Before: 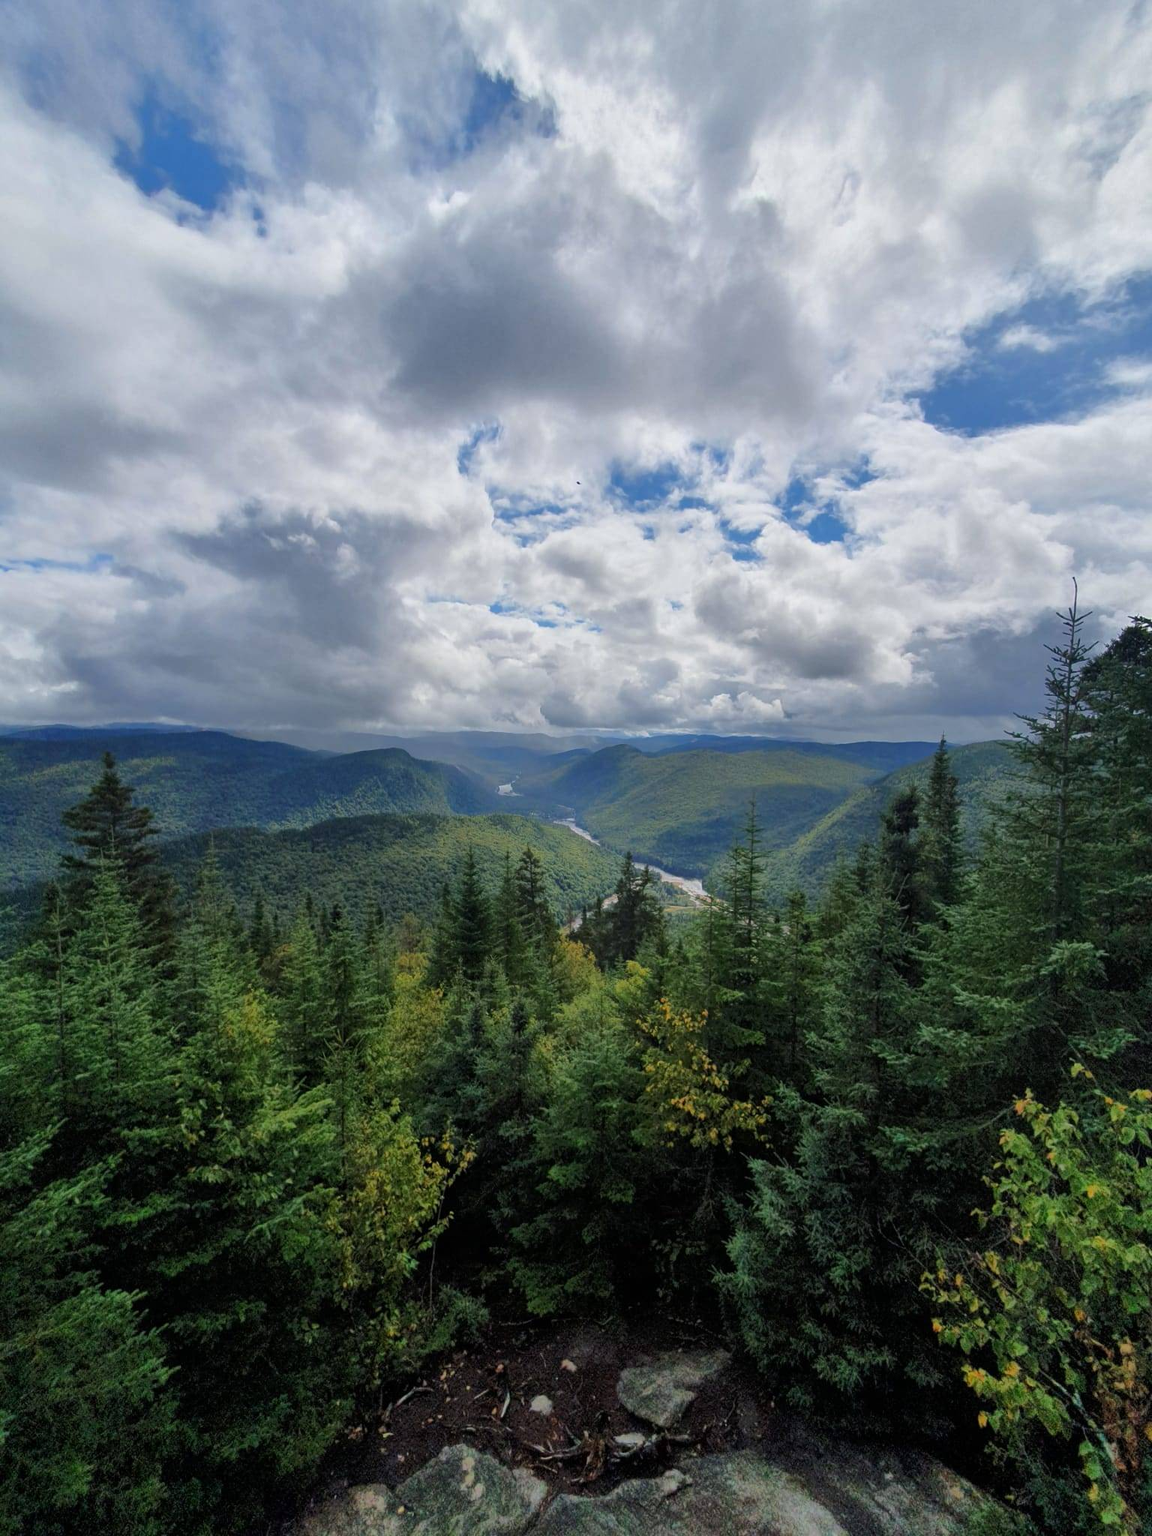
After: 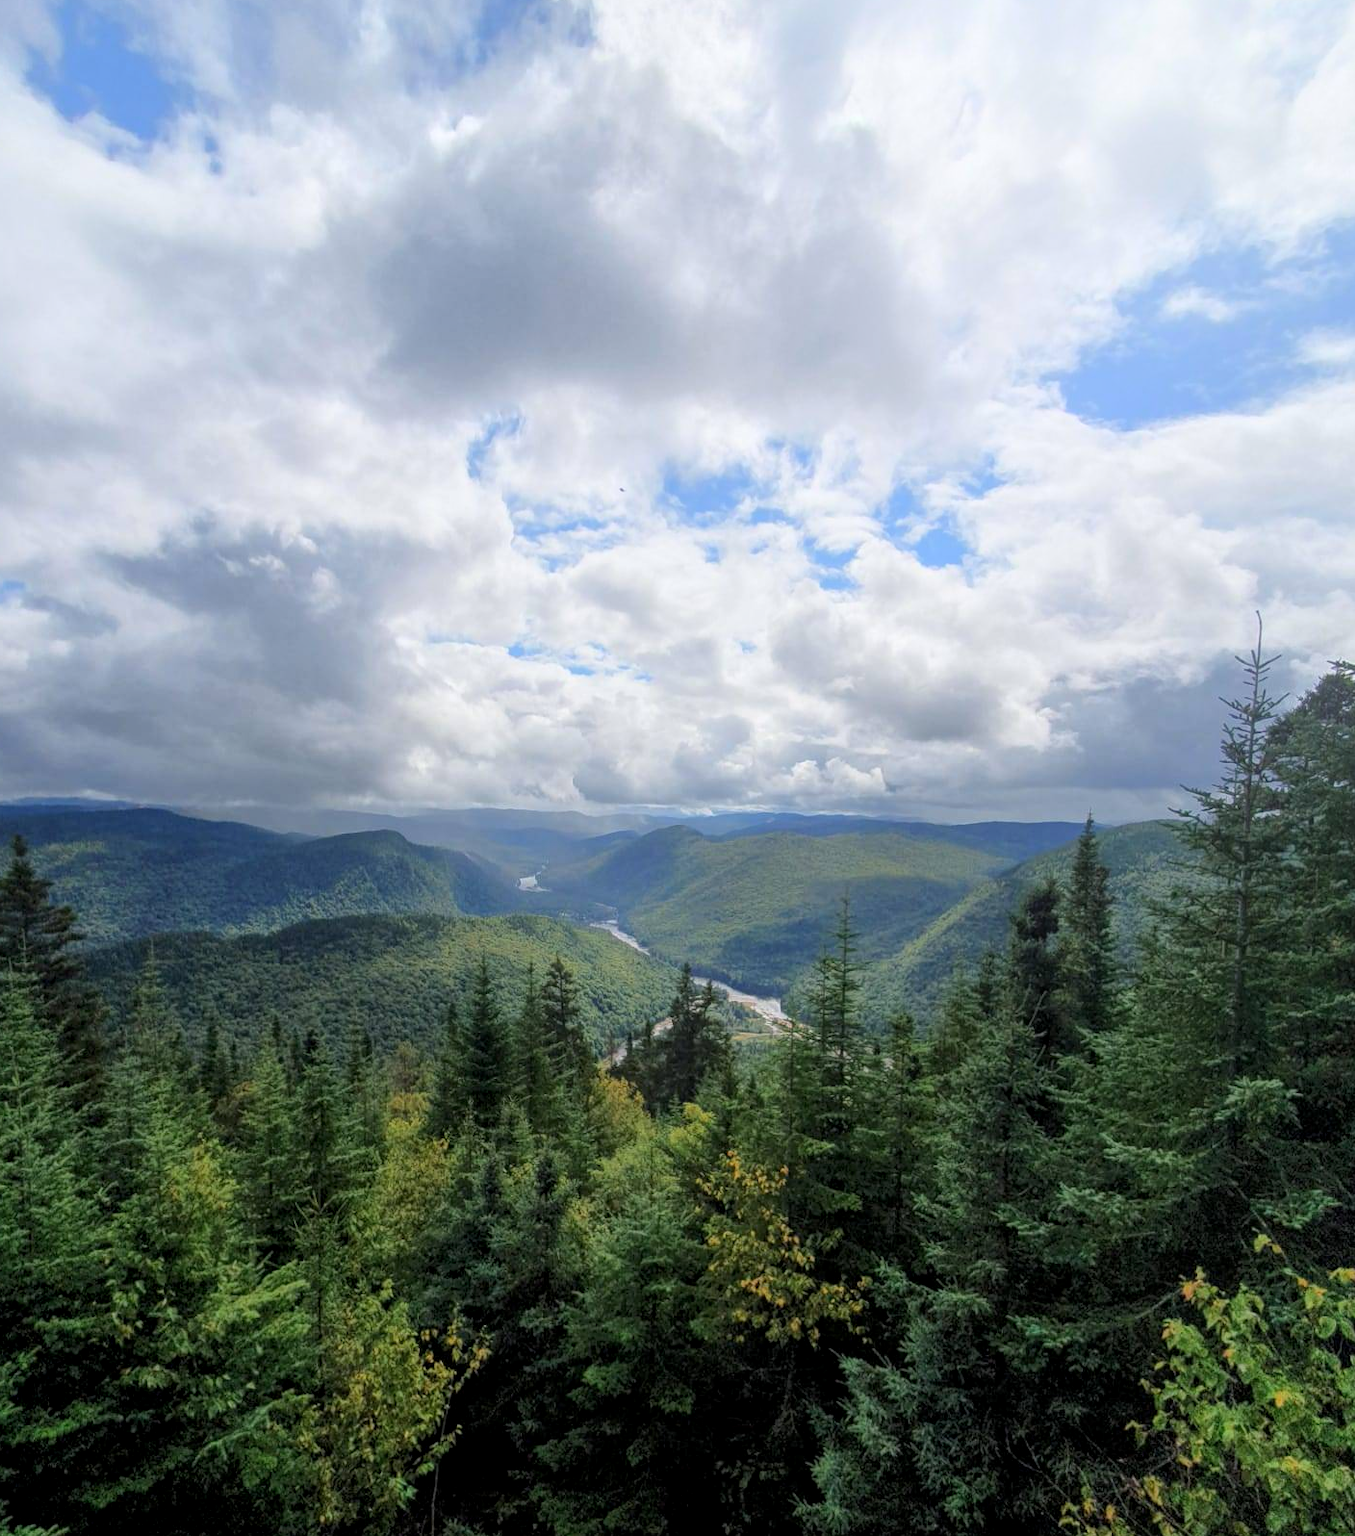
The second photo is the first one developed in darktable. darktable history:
local contrast: on, module defaults
bloom: size 38%, threshold 95%, strength 30%
tone equalizer: on, module defaults
crop: left 8.155%, top 6.611%, bottom 15.385%
